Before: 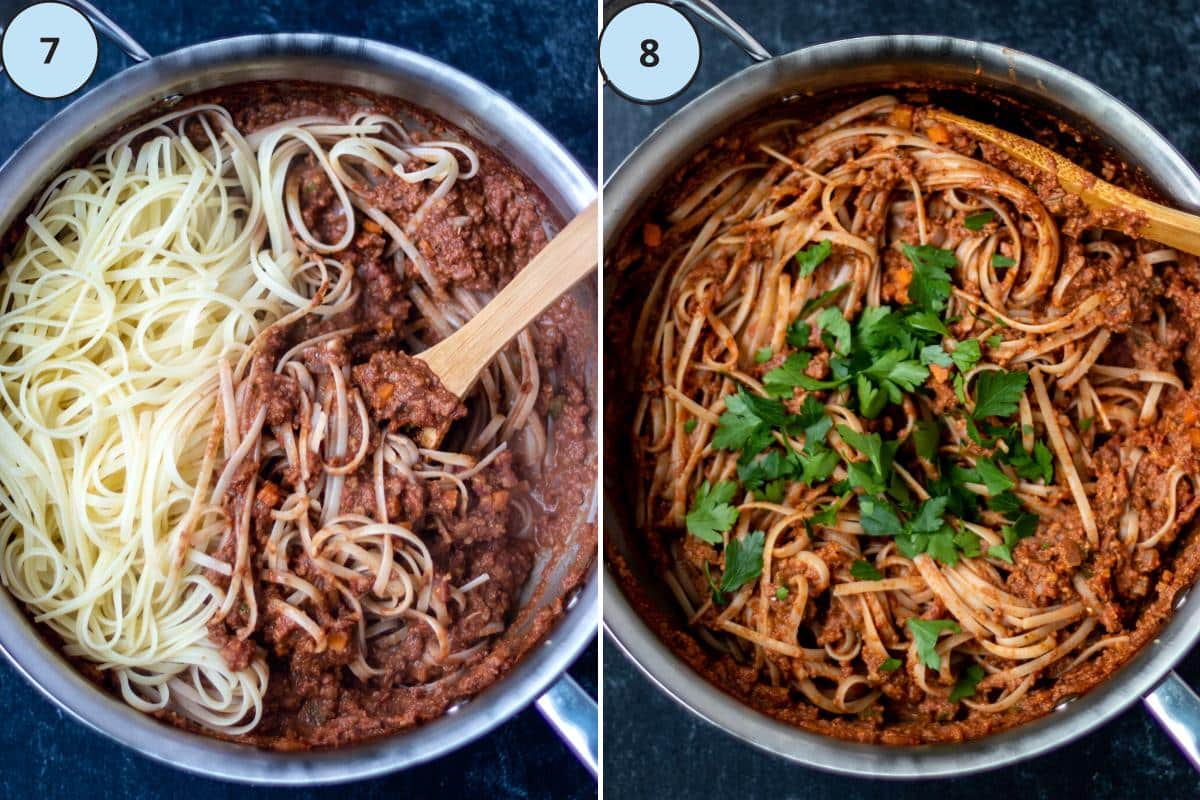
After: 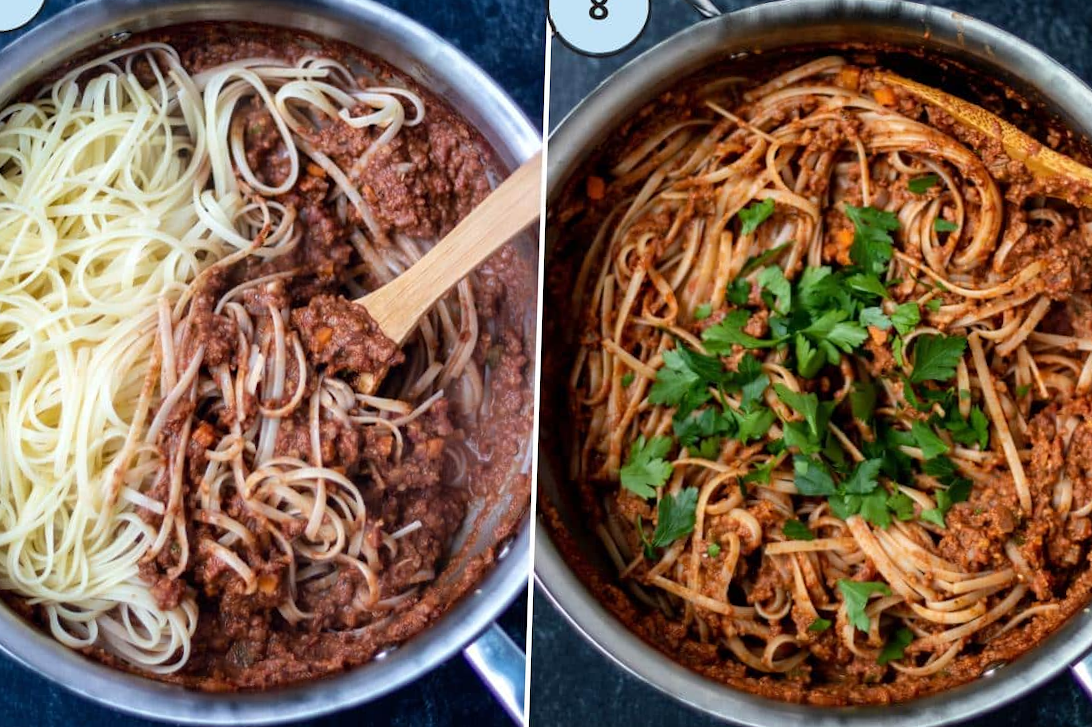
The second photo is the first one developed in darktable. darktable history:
crop and rotate: angle -1.87°, left 3.084%, top 4.075%, right 1.505%, bottom 0.576%
